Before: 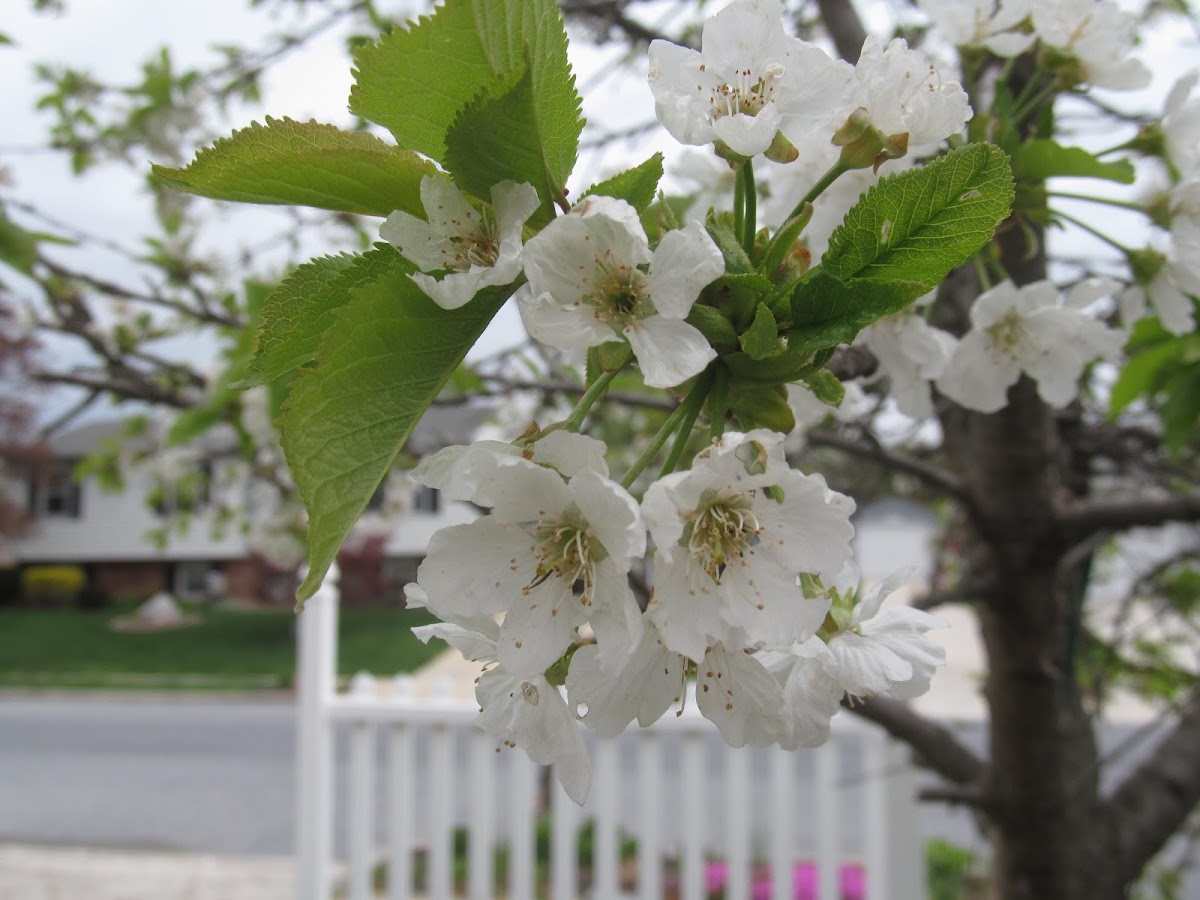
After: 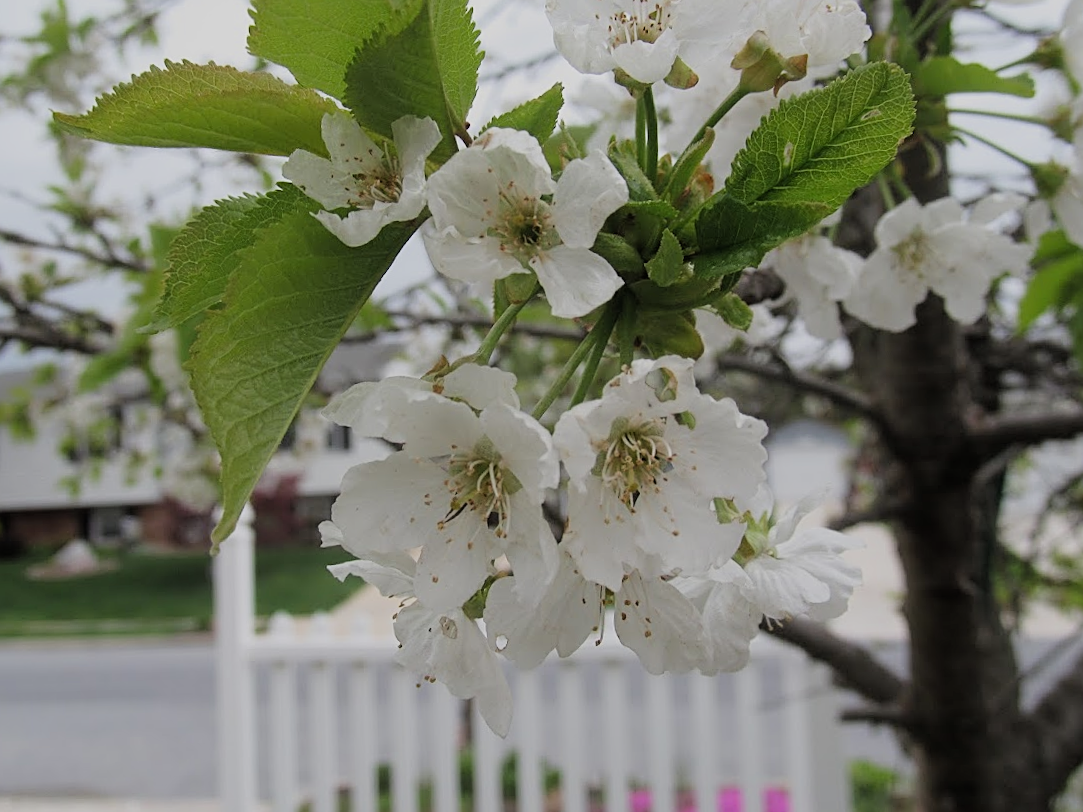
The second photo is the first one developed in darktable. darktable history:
sharpen: on, module defaults
crop and rotate: angle 1.96°, left 5.673%, top 5.673%
filmic rgb: black relative exposure -7.65 EV, white relative exposure 4.56 EV, hardness 3.61, contrast 1.05
